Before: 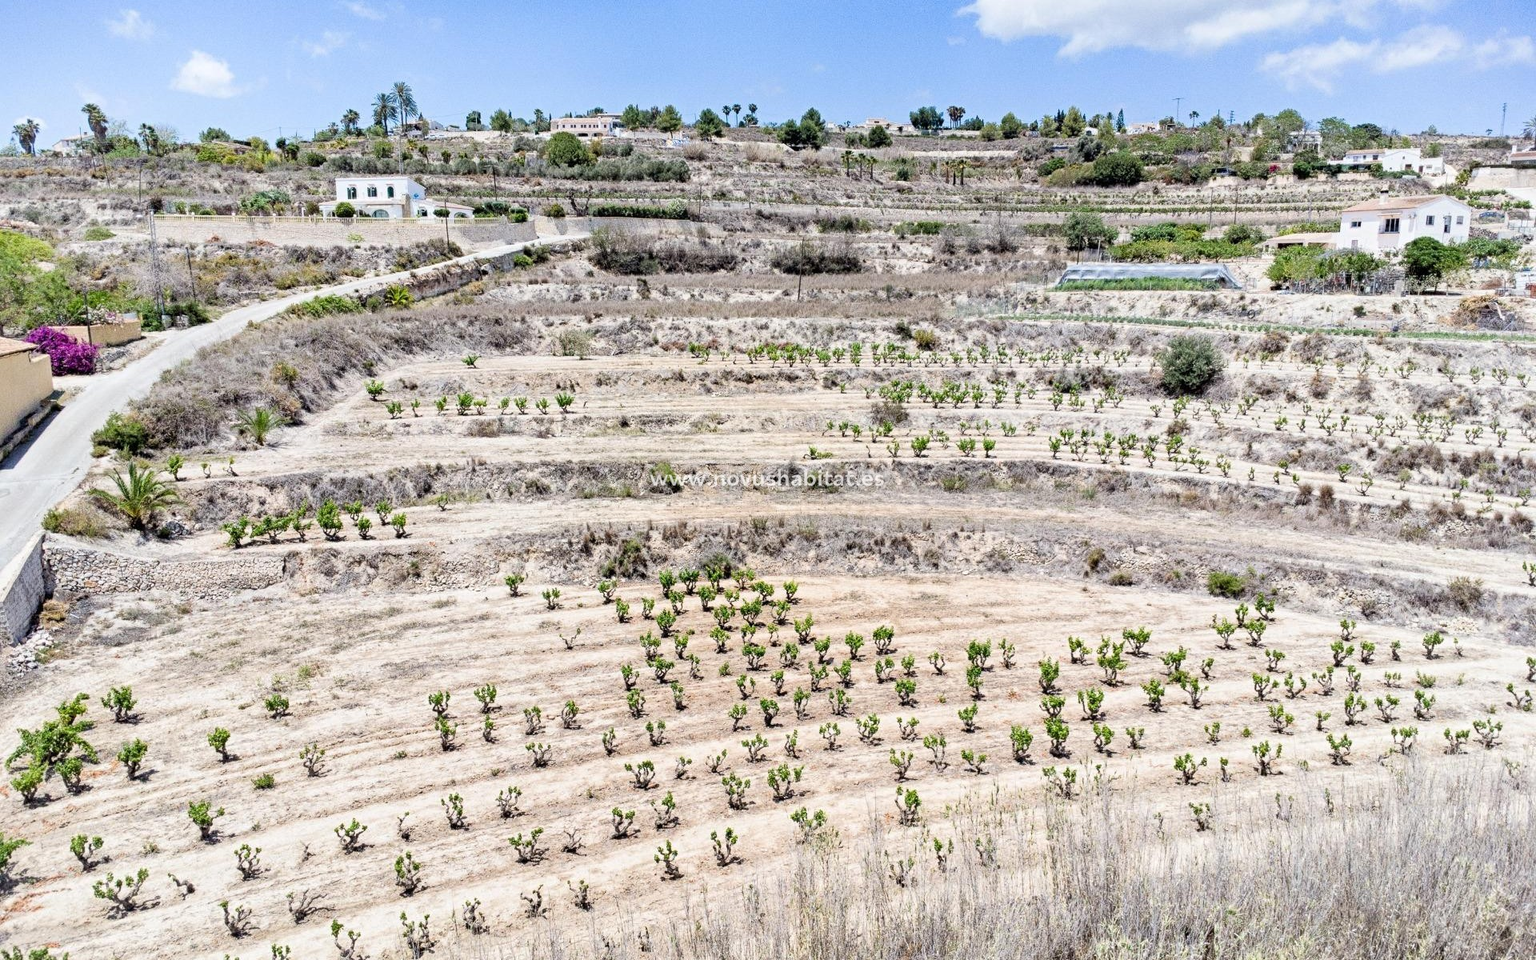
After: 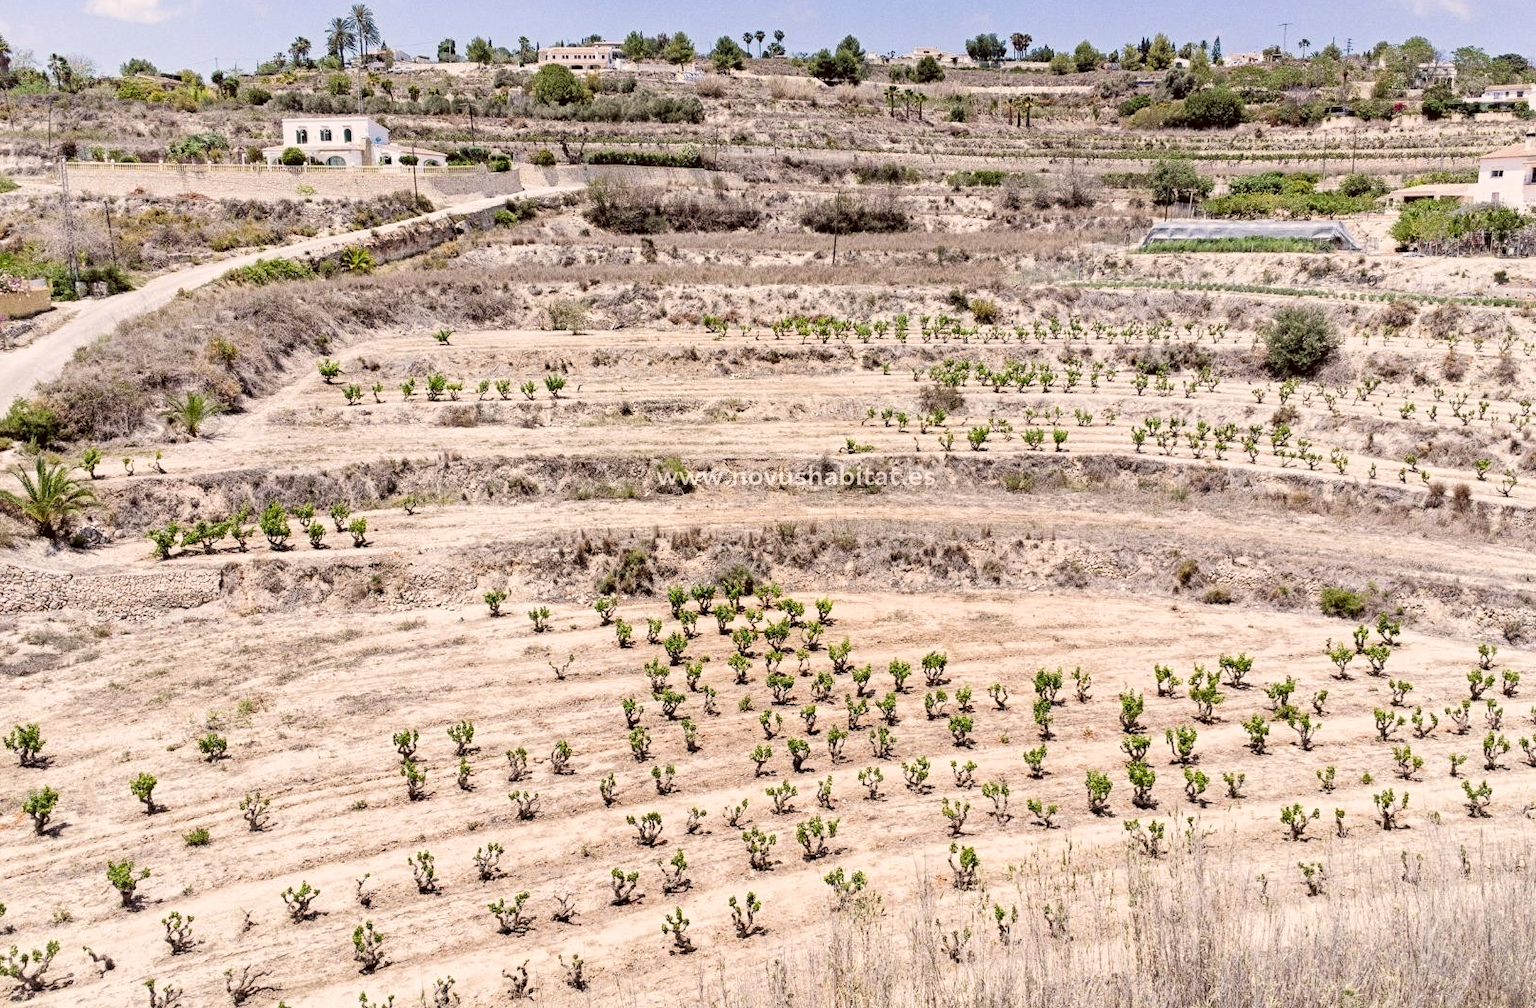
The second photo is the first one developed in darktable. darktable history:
crop: left 6.446%, top 8.188%, right 9.538%, bottom 3.548%
color correction: highlights a* 6.27, highlights b* 8.19, shadows a* 5.94, shadows b* 7.23, saturation 0.9
